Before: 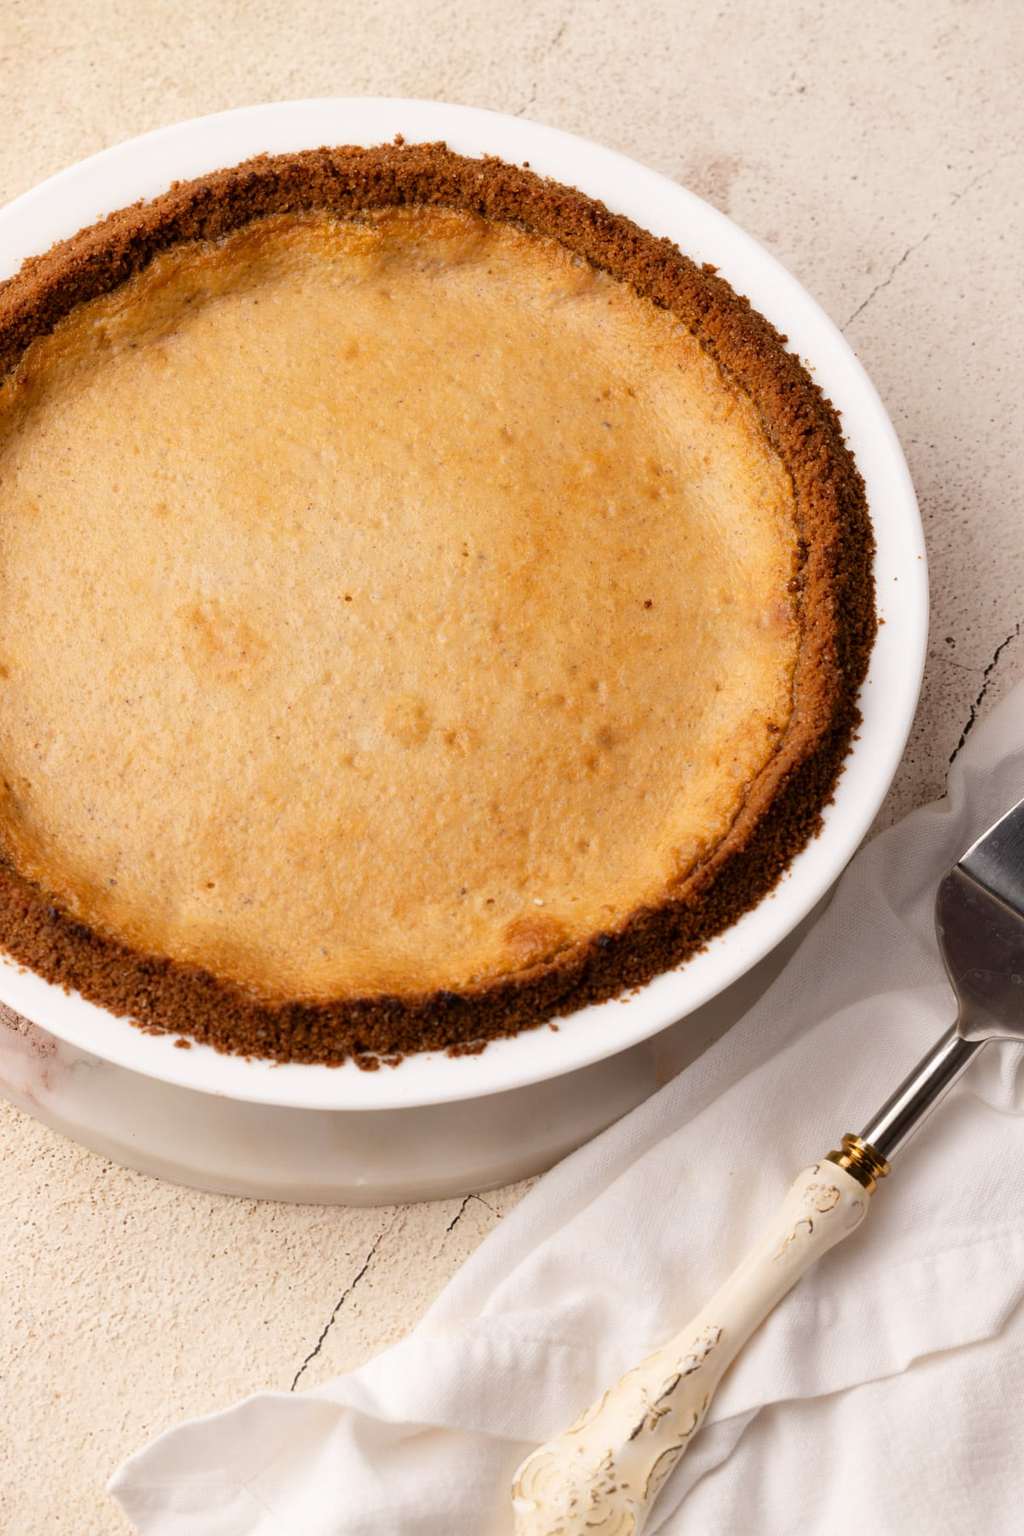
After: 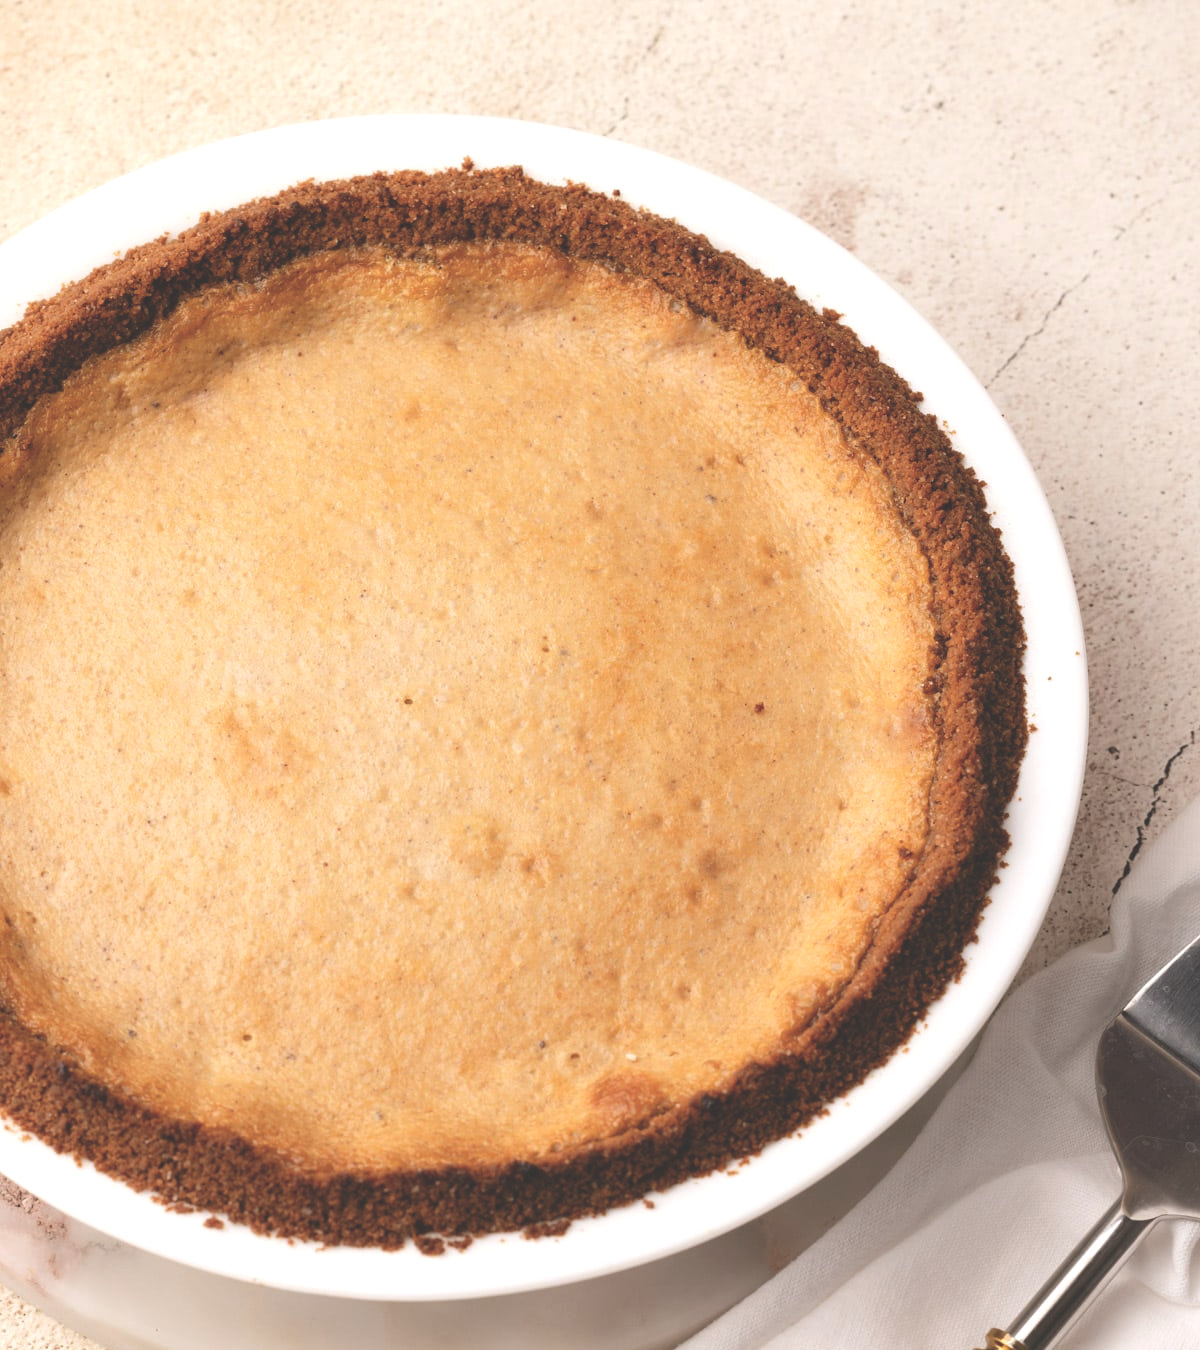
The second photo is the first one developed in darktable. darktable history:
exposure: black level correction -0.029, compensate highlight preservation false
color balance rgb: shadows lift › chroma 0.652%, shadows lift › hue 112.25°, highlights gain › luminance 17.403%, perceptual saturation grading › global saturation -11.745%, perceptual brilliance grading › global brilliance 2.861%, perceptual brilliance grading › highlights -2.353%, perceptual brilliance grading › shadows 3.559%
crop: bottom 24.986%
